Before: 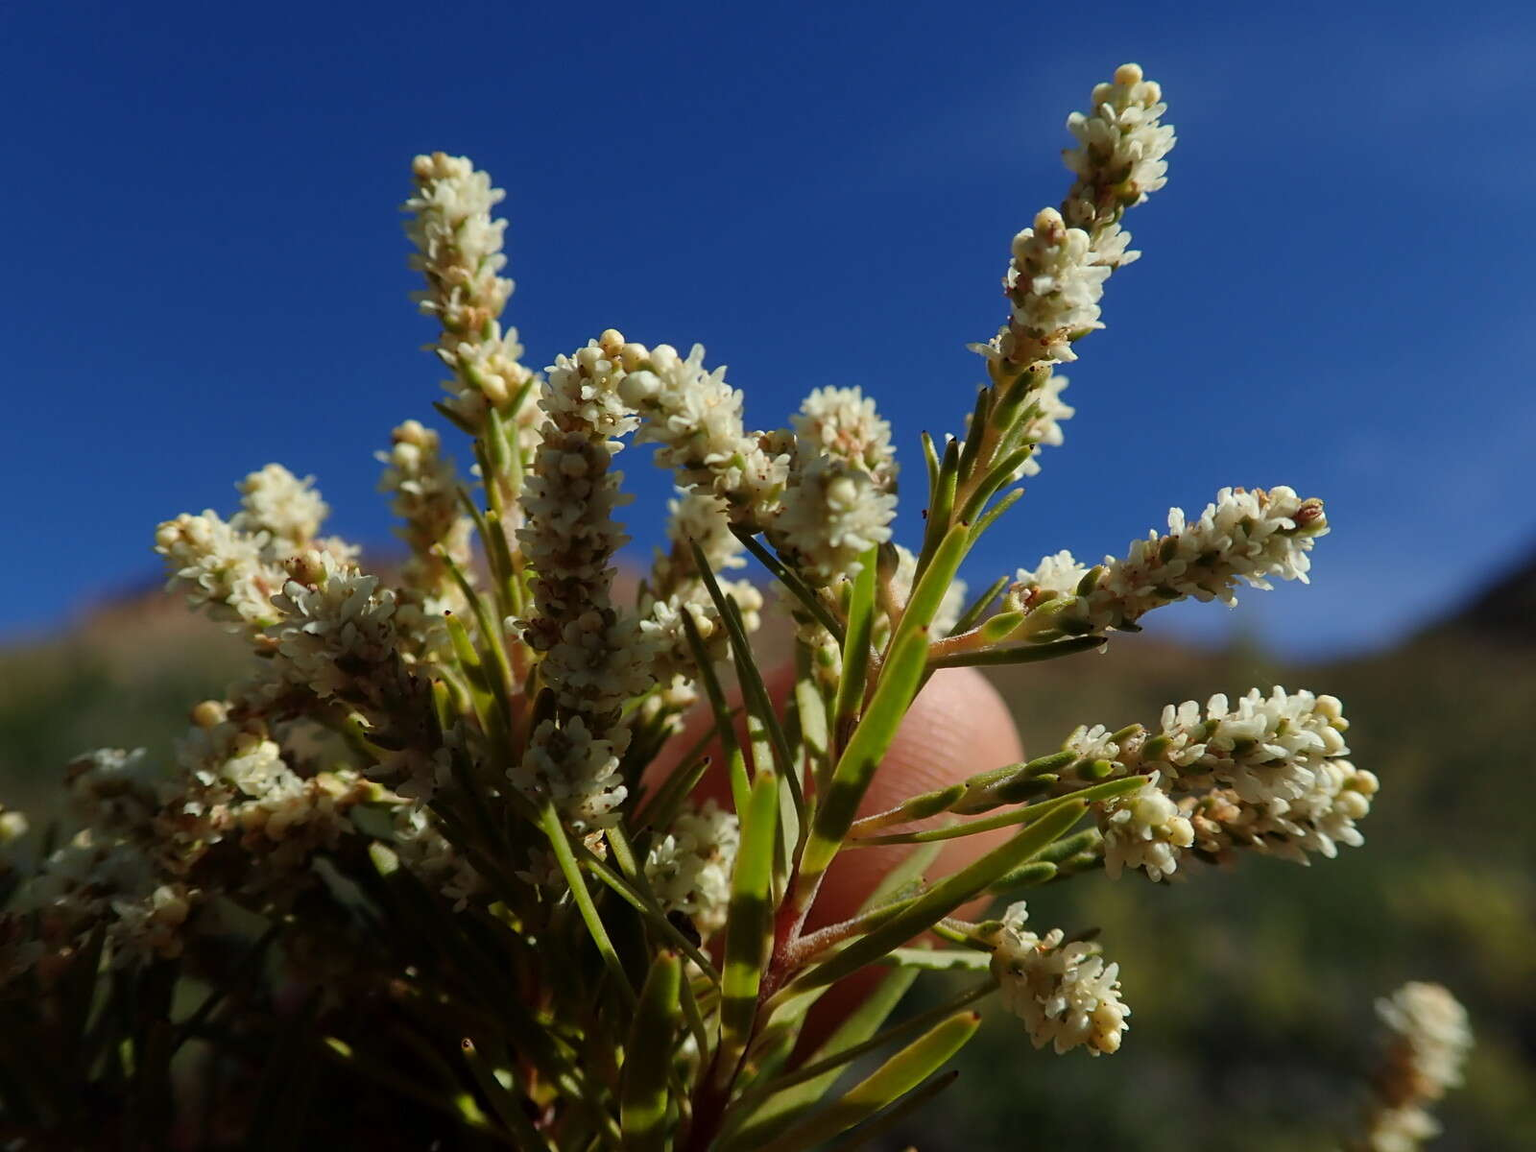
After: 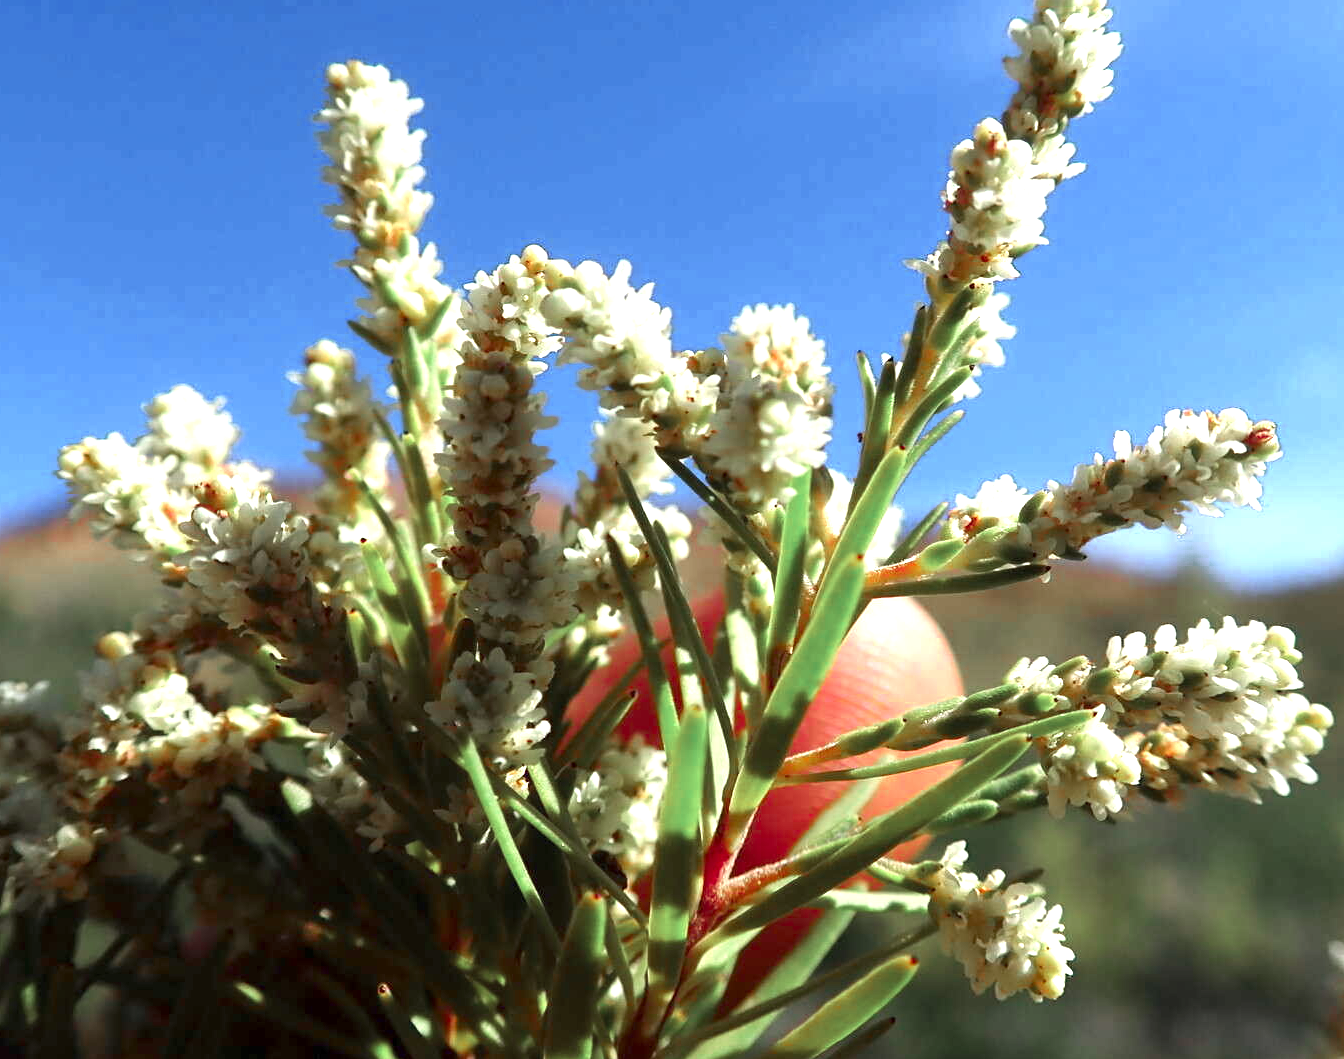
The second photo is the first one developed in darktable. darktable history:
crop: left 6.446%, top 8.188%, right 9.538%, bottom 3.548%
exposure: exposure 1.5 EV, compensate highlight preservation false
color zones: curves: ch0 [(0, 0.466) (0.128, 0.466) (0.25, 0.5) (0.375, 0.456) (0.5, 0.5) (0.625, 0.5) (0.737, 0.652) (0.875, 0.5)]; ch1 [(0, 0.603) (0.125, 0.618) (0.261, 0.348) (0.372, 0.353) (0.497, 0.363) (0.611, 0.45) (0.731, 0.427) (0.875, 0.518) (0.998, 0.652)]; ch2 [(0, 0.559) (0.125, 0.451) (0.253, 0.564) (0.37, 0.578) (0.5, 0.466) (0.625, 0.471) (0.731, 0.471) (0.88, 0.485)]
